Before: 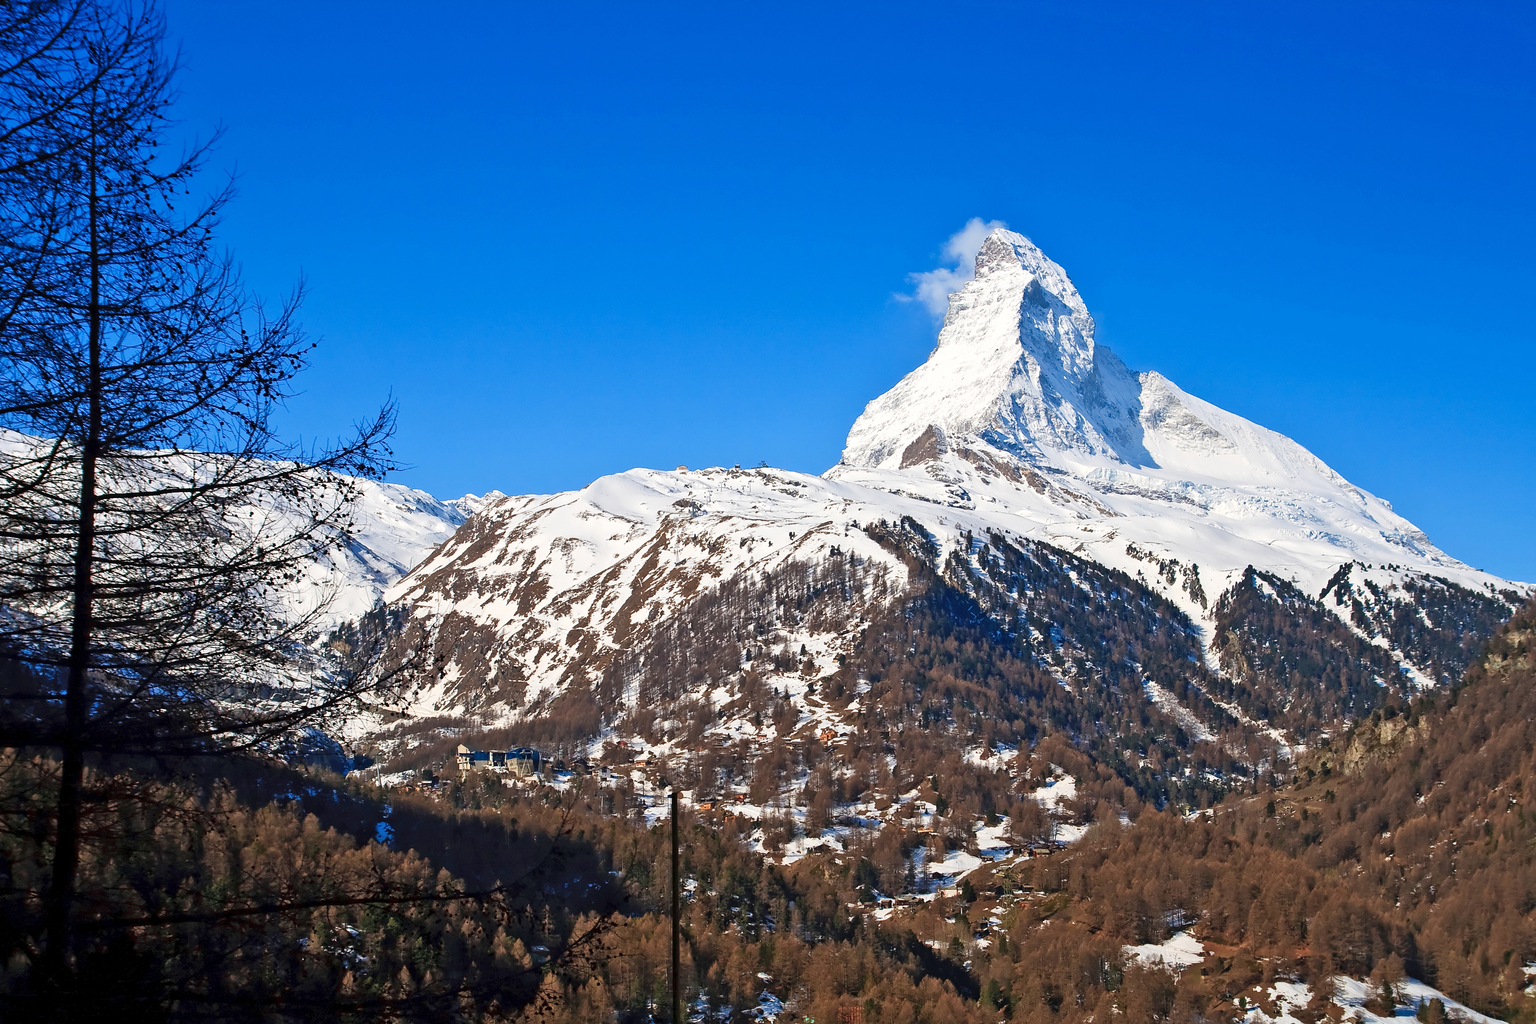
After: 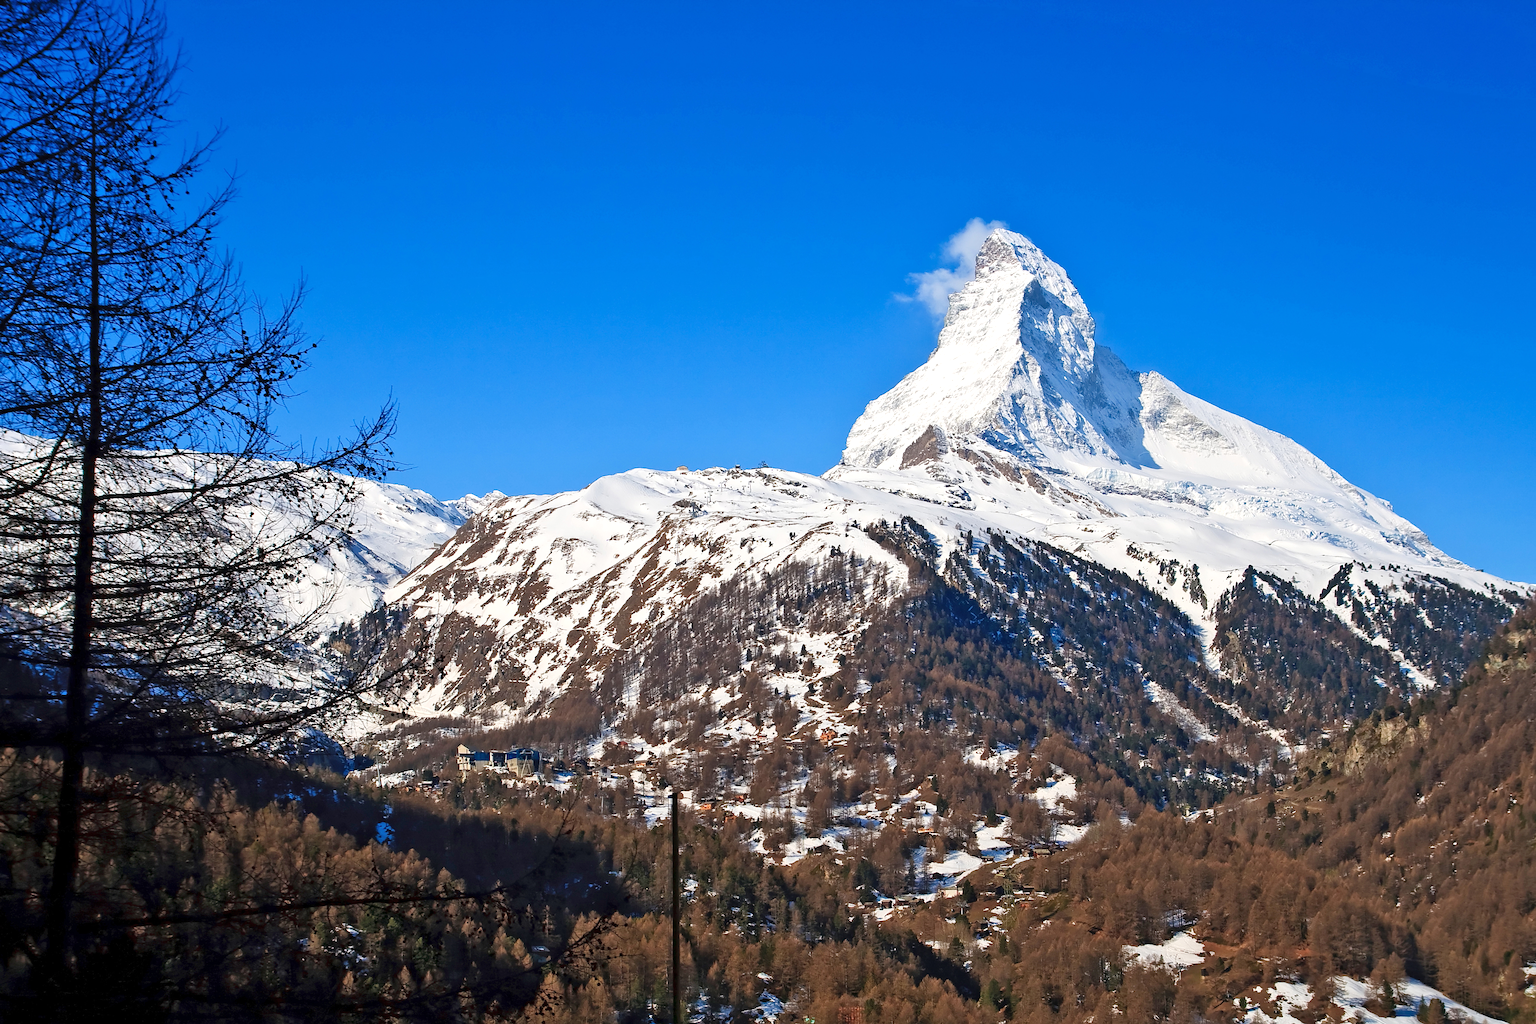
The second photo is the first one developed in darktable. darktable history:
exposure: exposure 0.087 EV, compensate exposure bias true, compensate highlight preservation false
